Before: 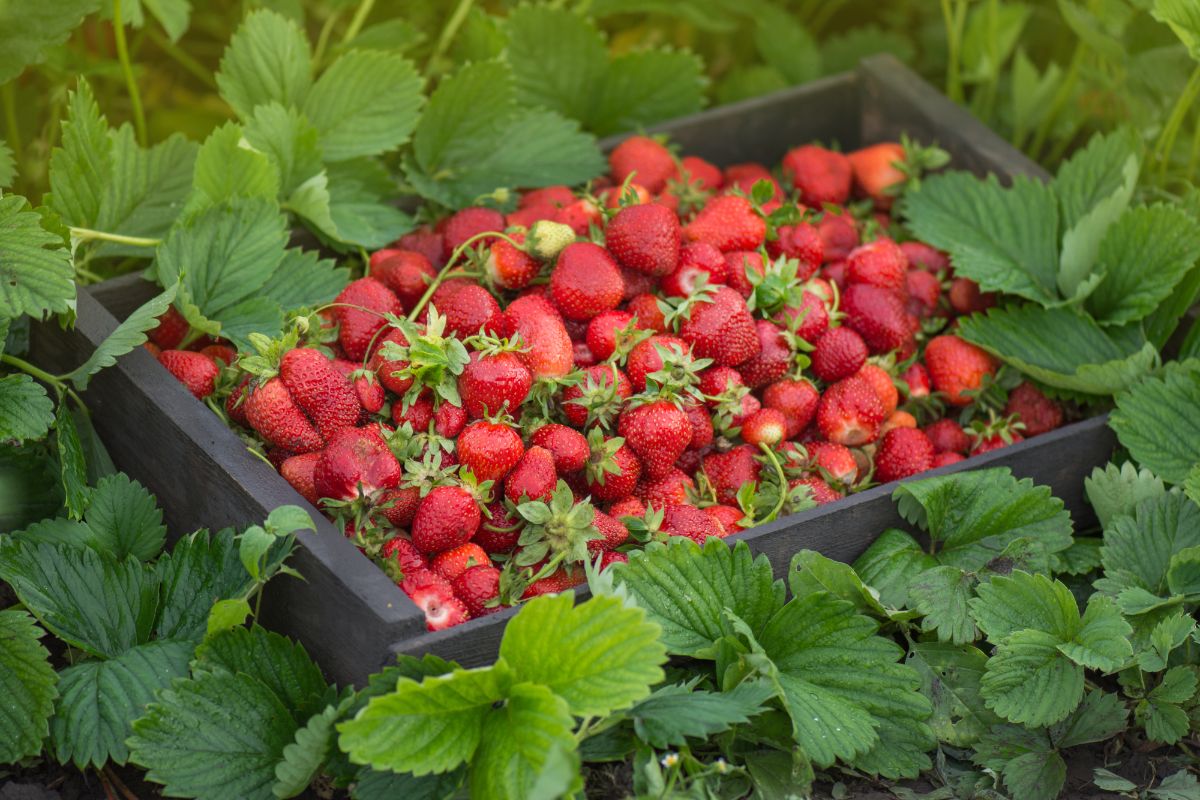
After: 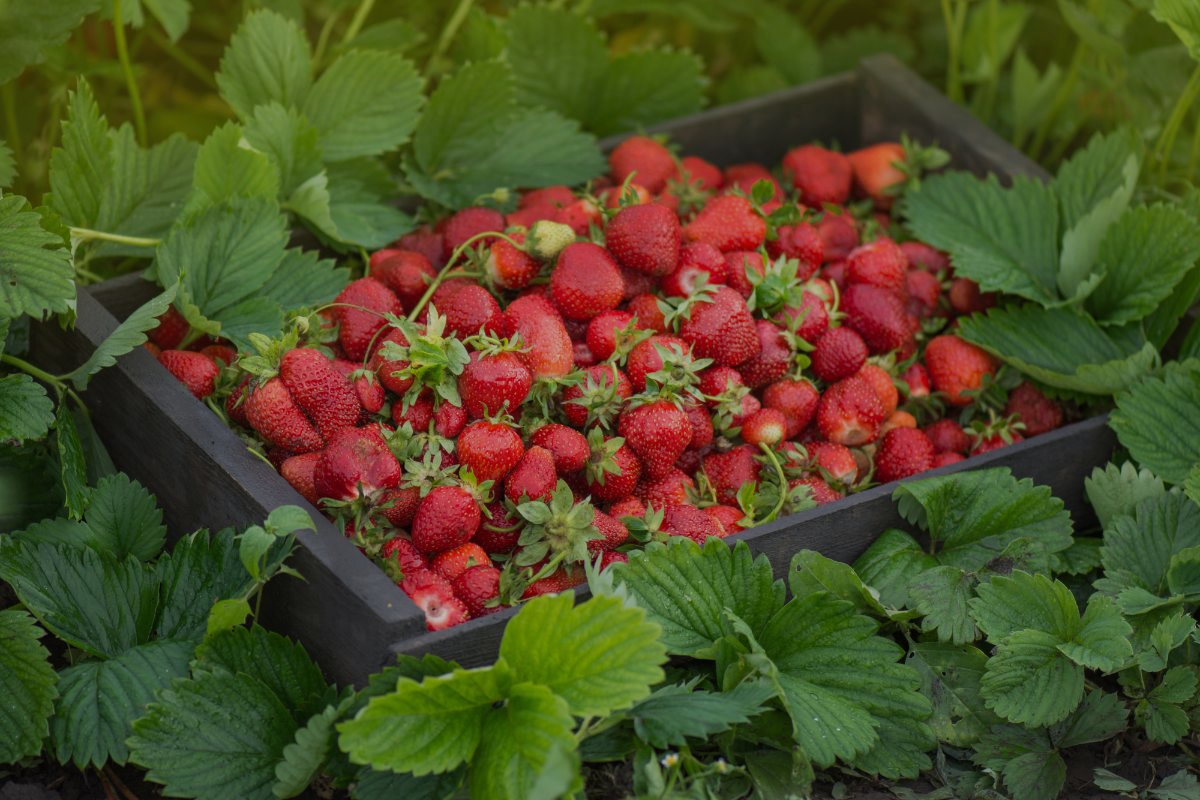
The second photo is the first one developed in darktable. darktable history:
exposure: black level correction 0, exposure -0.721 EV, compensate exposure bias true, compensate highlight preservation false
